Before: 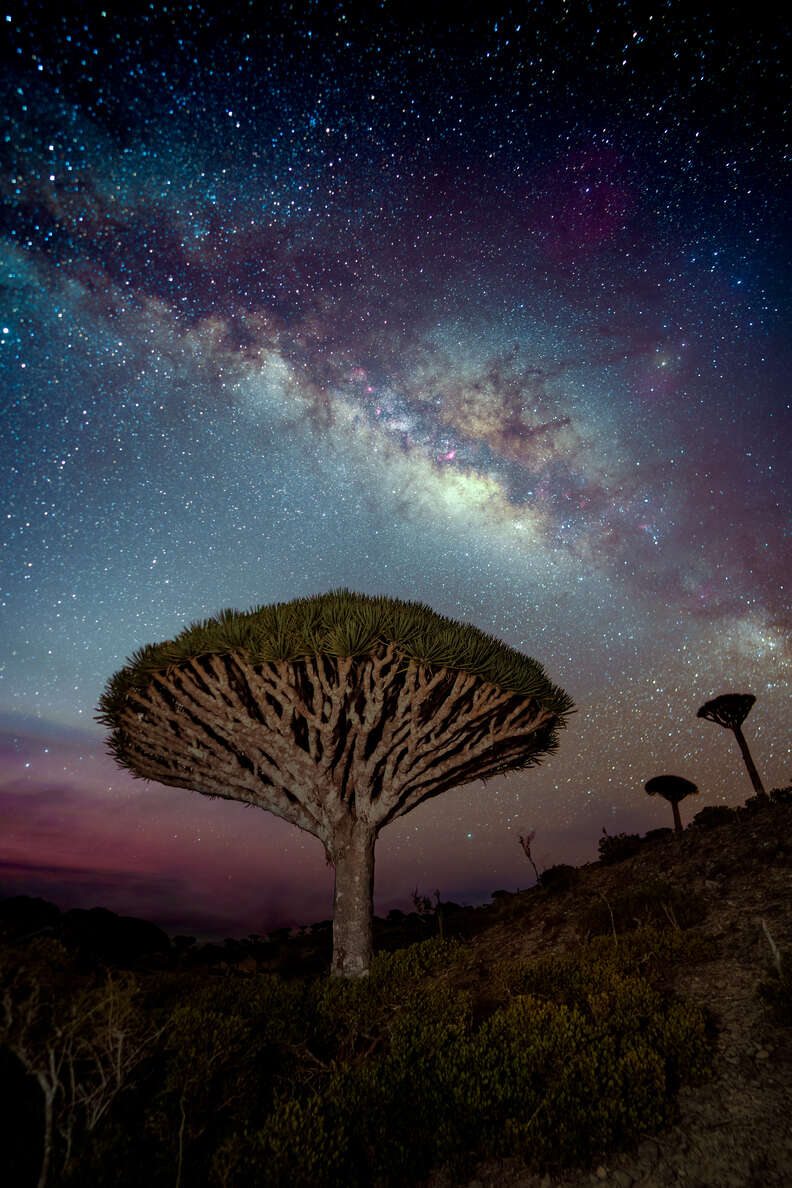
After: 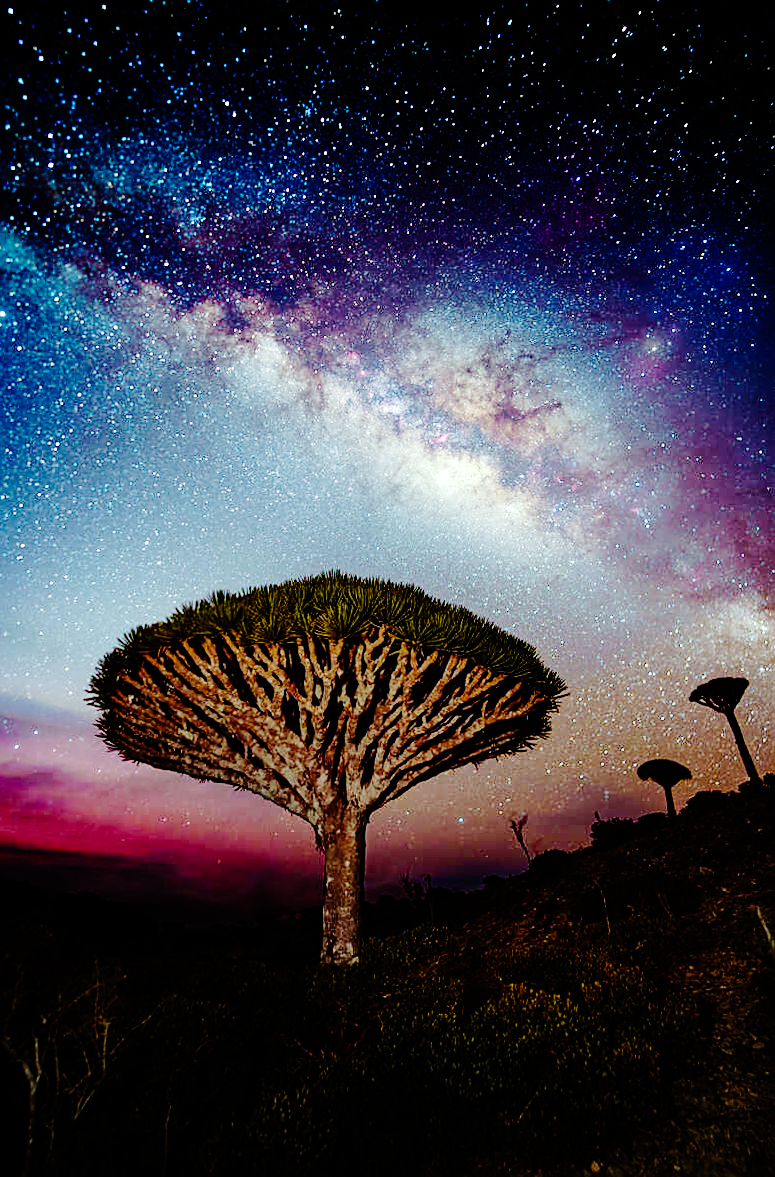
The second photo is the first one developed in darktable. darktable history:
sharpen: on, module defaults
rotate and perspective: rotation 0.226°, lens shift (vertical) -0.042, crop left 0.023, crop right 0.982, crop top 0.006, crop bottom 0.994
exposure: black level correction 0, exposure 0.4 EV, compensate exposure bias true, compensate highlight preservation false
base curve: curves: ch0 [(0, 0) (0.036, 0.01) (0.123, 0.254) (0.258, 0.504) (0.507, 0.748) (1, 1)], preserve colors none
color correction: saturation 0.99
